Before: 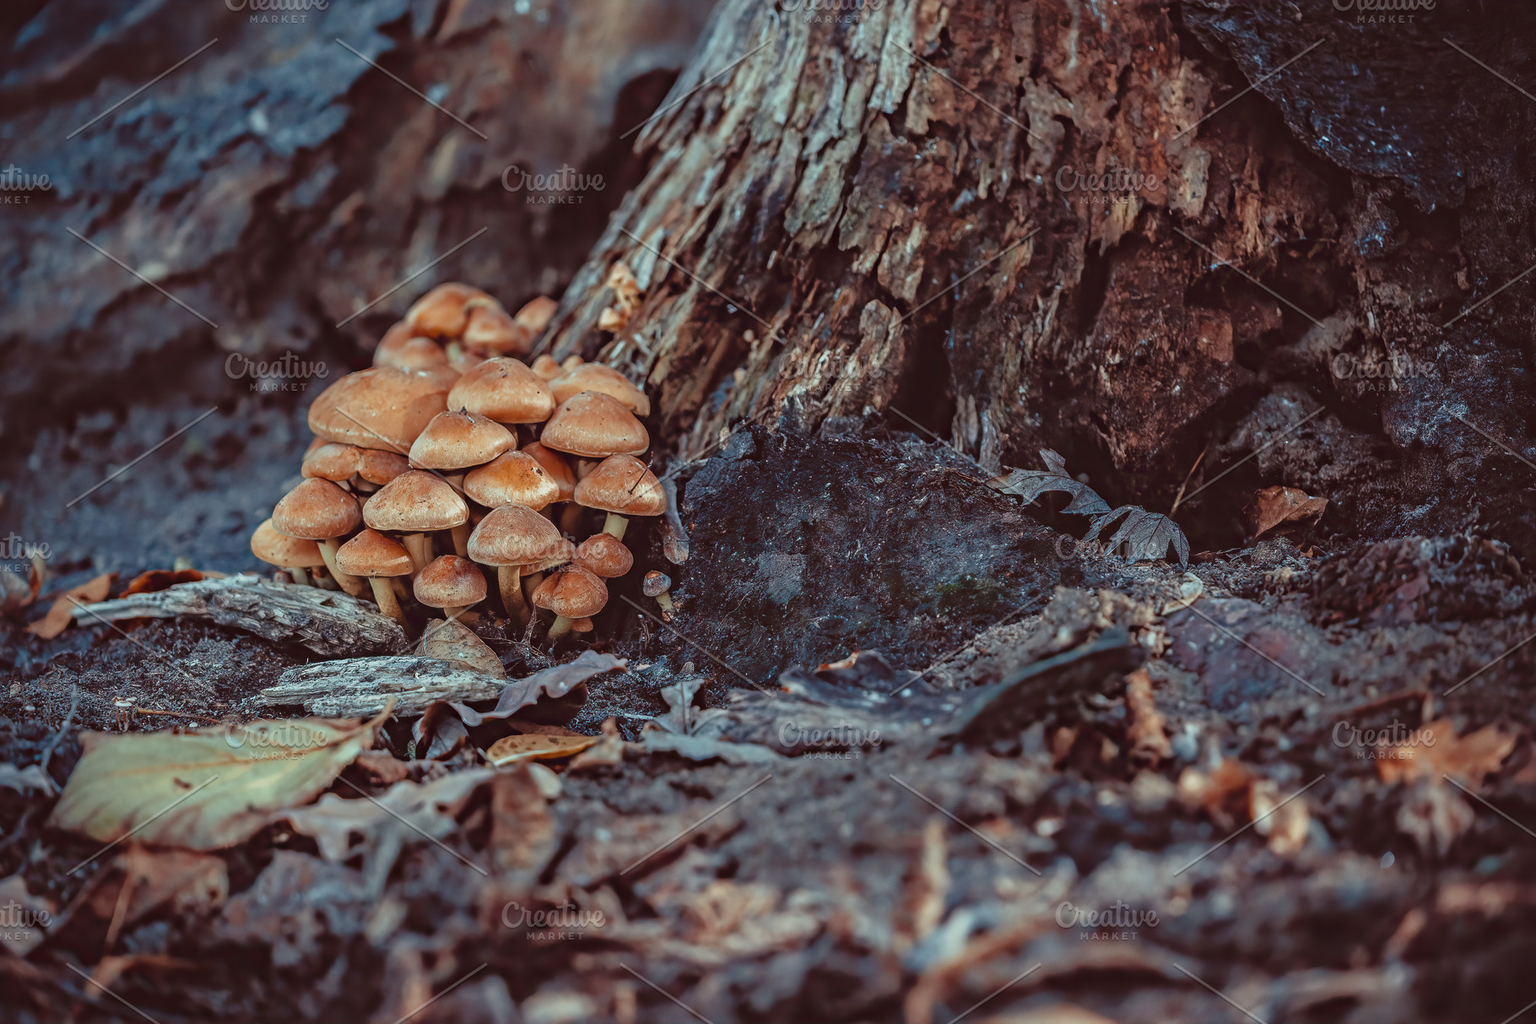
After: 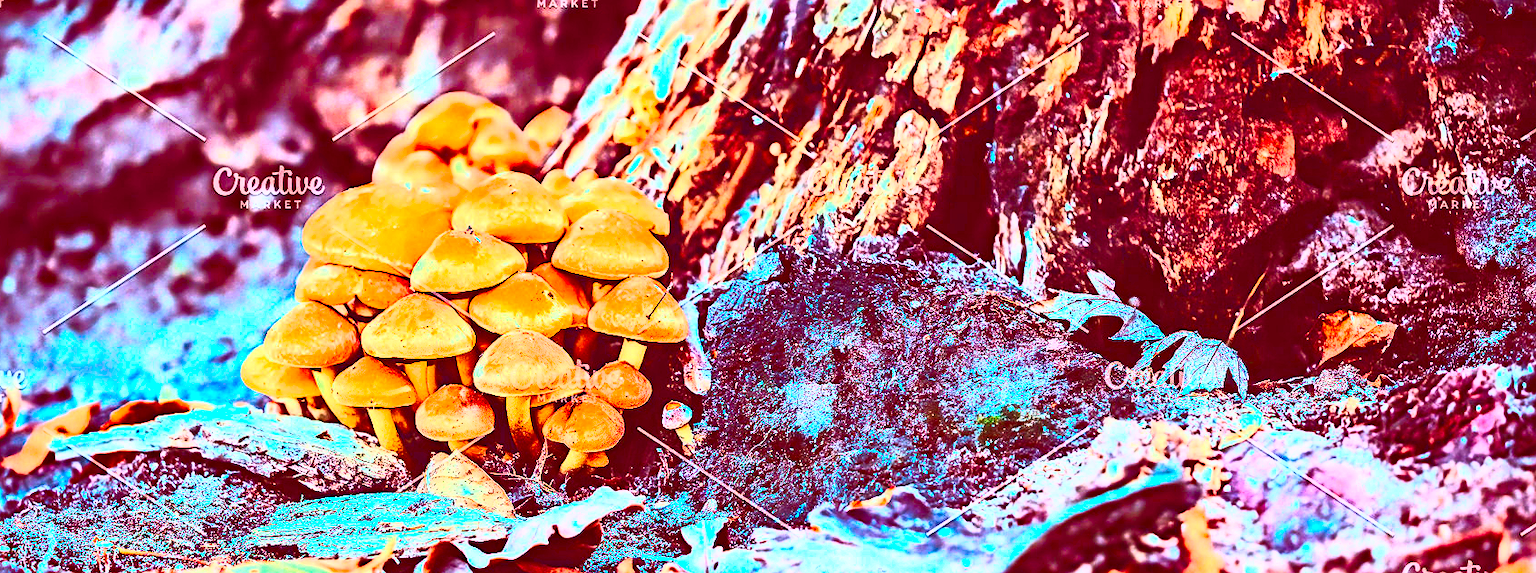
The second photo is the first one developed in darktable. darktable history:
sharpen: on, module defaults
contrast brightness saturation: contrast 0.83, brightness 0.59, saturation 0.59
white balance: red 0.986, blue 1.01
color balance rgb: linear chroma grading › shadows 10%, linear chroma grading › highlights 10%, linear chroma grading › global chroma 15%, linear chroma grading › mid-tones 15%, perceptual saturation grading › global saturation 40%, perceptual saturation grading › highlights -25%, perceptual saturation grading › mid-tones 35%, perceptual saturation grading › shadows 35%, perceptual brilliance grading › global brilliance 11.29%, global vibrance 11.29%
exposure: black level correction 0, exposure 1.1 EV, compensate exposure bias true, compensate highlight preservation false
crop: left 1.744%, top 19.225%, right 5.069%, bottom 28.357%
tone curve: curves: ch0 [(0, 0) (0.051, 0.03) (0.096, 0.071) (0.241, 0.247) (0.455, 0.525) (0.594, 0.697) (0.741, 0.845) (0.871, 0.933) (1, 0.984)]; ch1 [(0, 0) (0.1, 0.038) (0.318, 0.243) (0.399, 0.351) (0.478, 0.469) (0.499, 0.499) (0.534, 0.549) (0.565, 0.594) (0.601, 0.634) (0.666, 0.7) (1, 1)]; ch2 [(0, 0) (0.453, 0.45) (0.479, 0.483) (0.504, 0.499) (0.52, 0.519) (0.541, 0.559) (0.592, 0.612) (0.824, 0.815) (1, 1)], color space Lab, independent channels, preserve colors none
